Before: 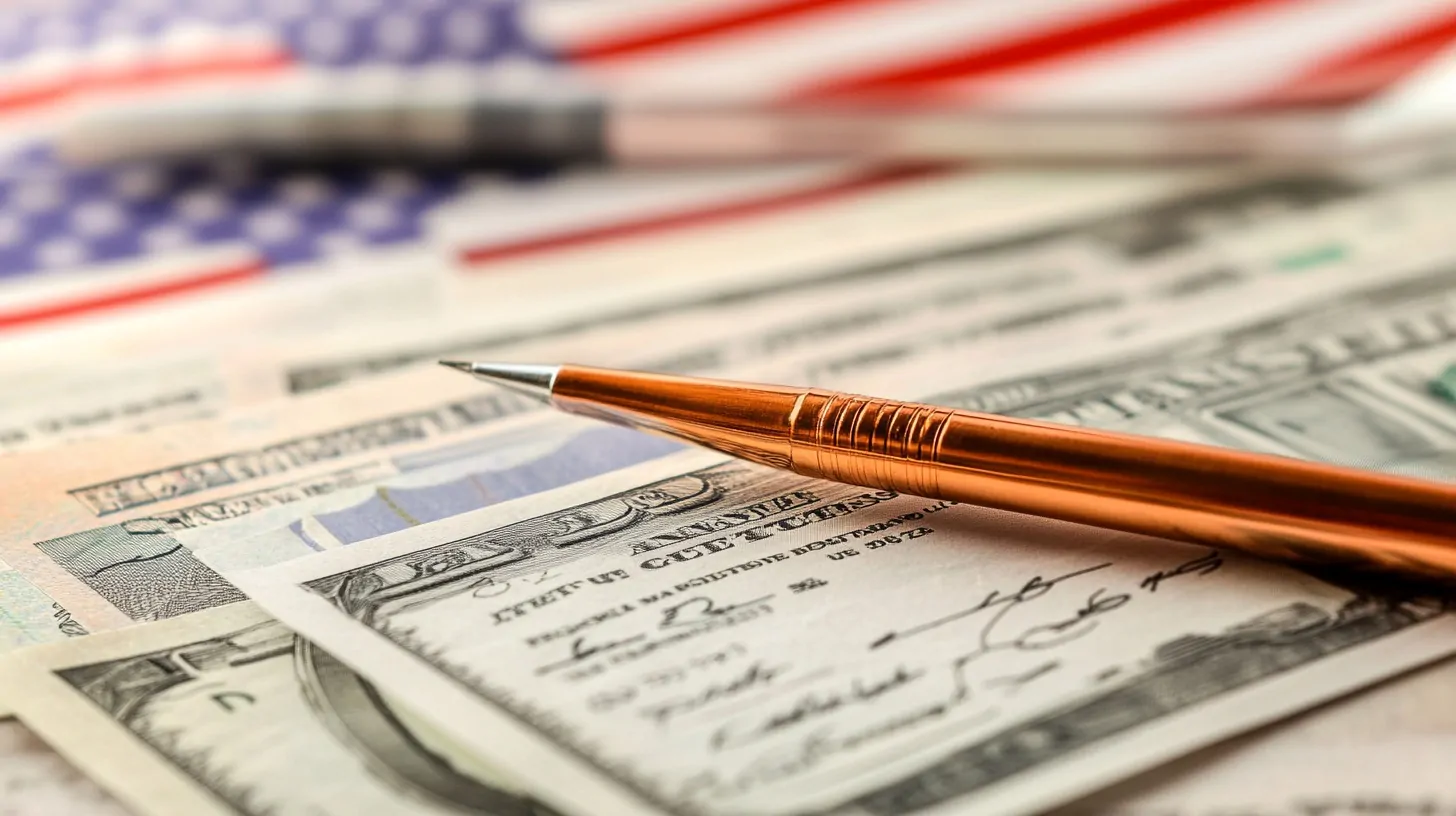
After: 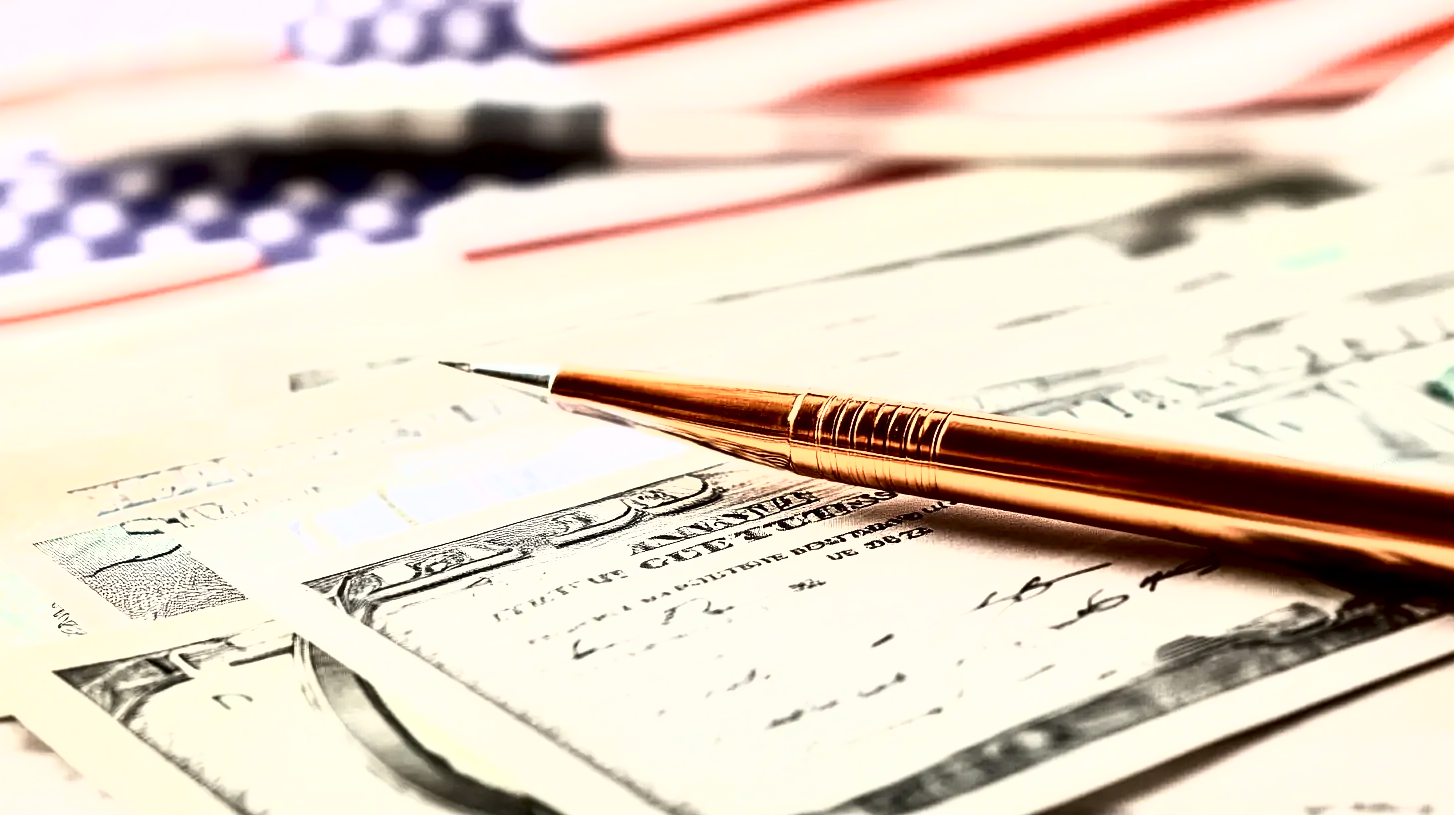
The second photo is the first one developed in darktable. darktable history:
local contrast: mode bilateral grid, contrast 20, coarseness 51, detail 120%, midtone range 0.2
crop: left 0.103%
tone curve: curves: ch0 [(0, 0) (0.003, 0) (0.011, 0) (0.025, 0) (0.044, 0.001) (0.069, 0.003) (0.1, 0.003) (0.136, 0.006) (0.177, 0.014) (0.224, 0.056) (0.277, 0.128) (0.335, 0.218) (0.399, 0.346) (0.468, 0.512) (0.543, 0.713) (0.623, 0.898) (0.709, 0.987) (0.801, 0.99) (0.898, 0.99) (1, 1)], color space Lab, independent channels, preserve colors none
